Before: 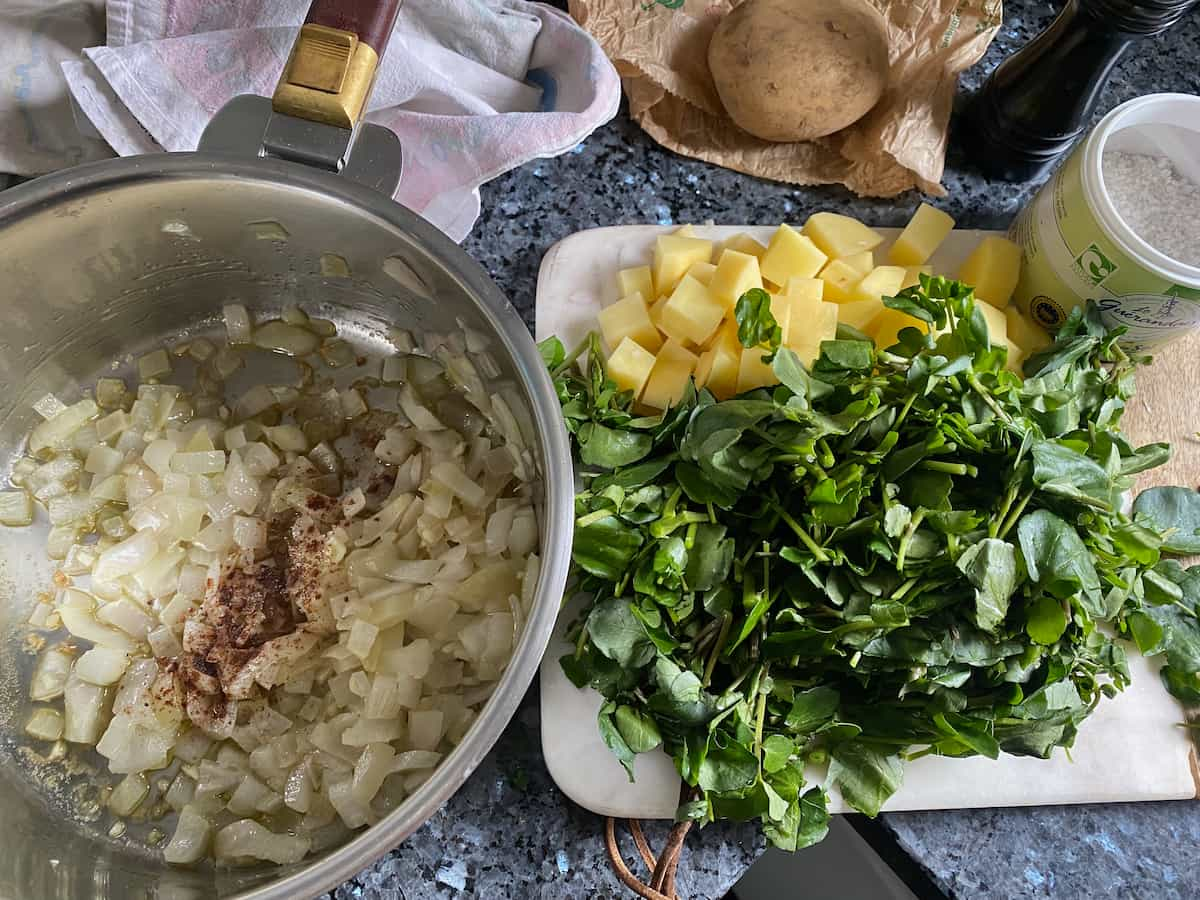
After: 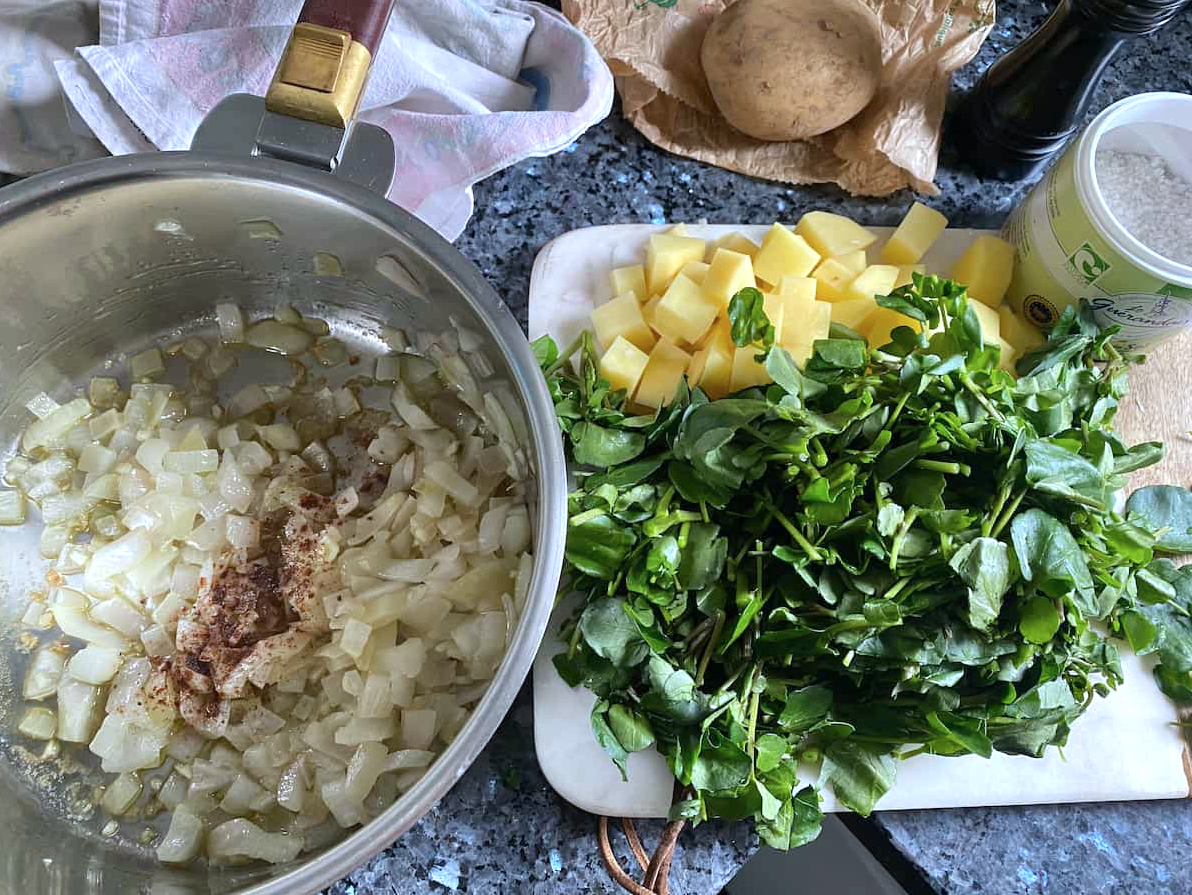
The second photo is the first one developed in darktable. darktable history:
exposure: black level correction 0, exposure 0.3 EV, compensate highlight preservation false
crop and rotate: left 0.614%, top 0.179%, bottom 0.309%
color calibration: x 0.37, y 0.382, temperature 4313.32 K
